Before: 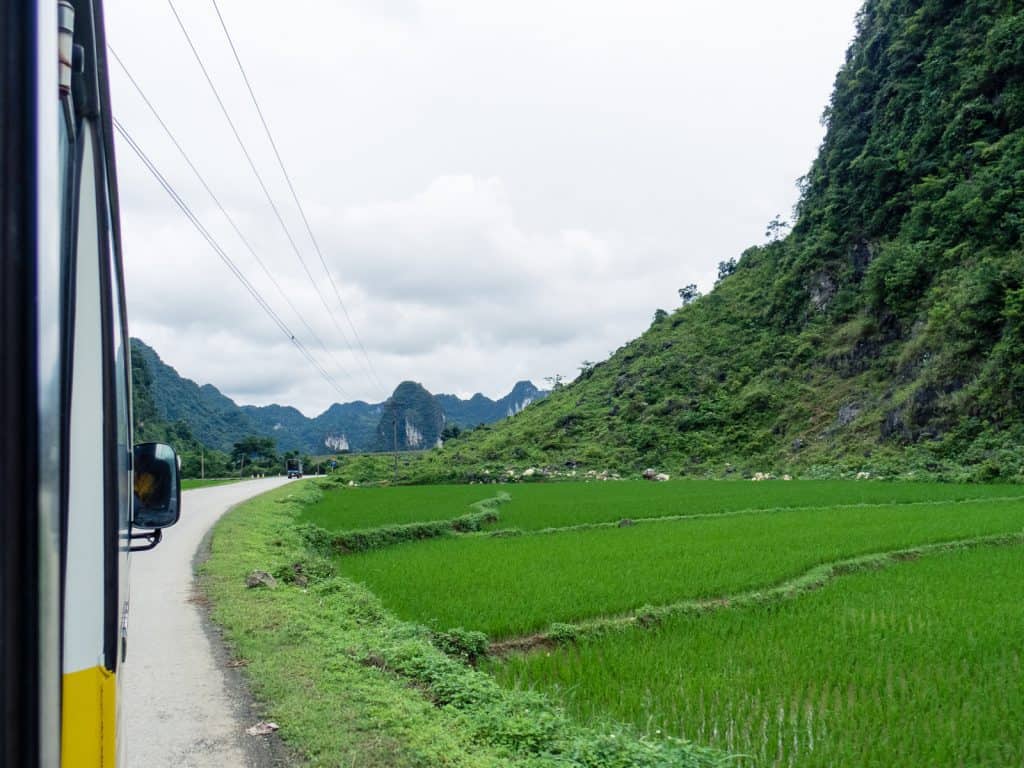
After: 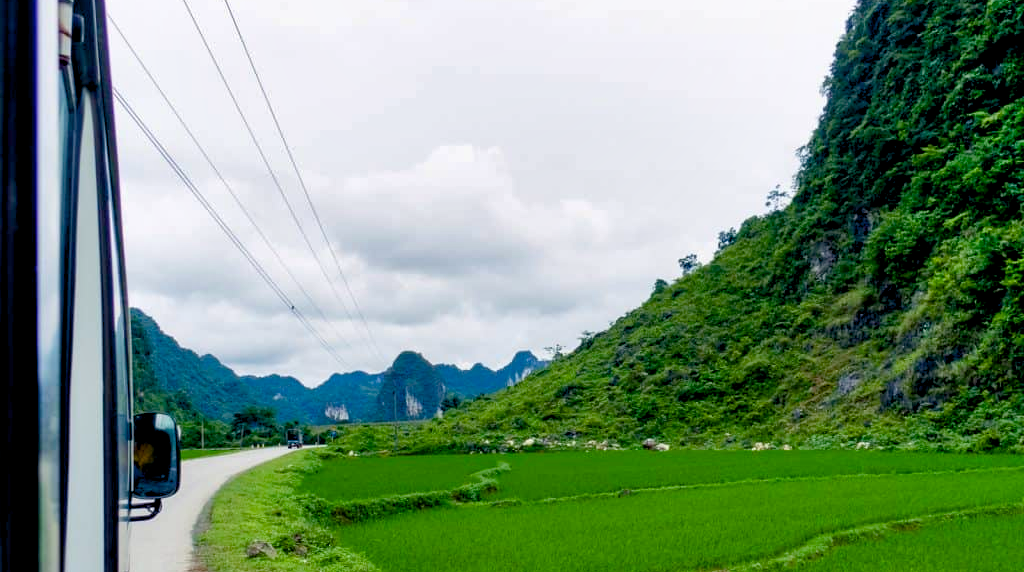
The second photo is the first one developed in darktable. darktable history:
crop: top 3.942%, bottom 21.468%
color balance rgb: global offset › luminance -0.86%, perceptual saturation grading › global saturation 20%, perceptual saturation grading › highlights -24.9%, perceptual saturation grading › shadows 49.412%, global vibrance 30.69%
color calibration: gray › normalize channels true, illuminant custom, x 0.345, y 0.359, temperature 5049.79 K, gamut compression 0.011
shadows and highlights: low approximation 0.01, soften with gaussian
